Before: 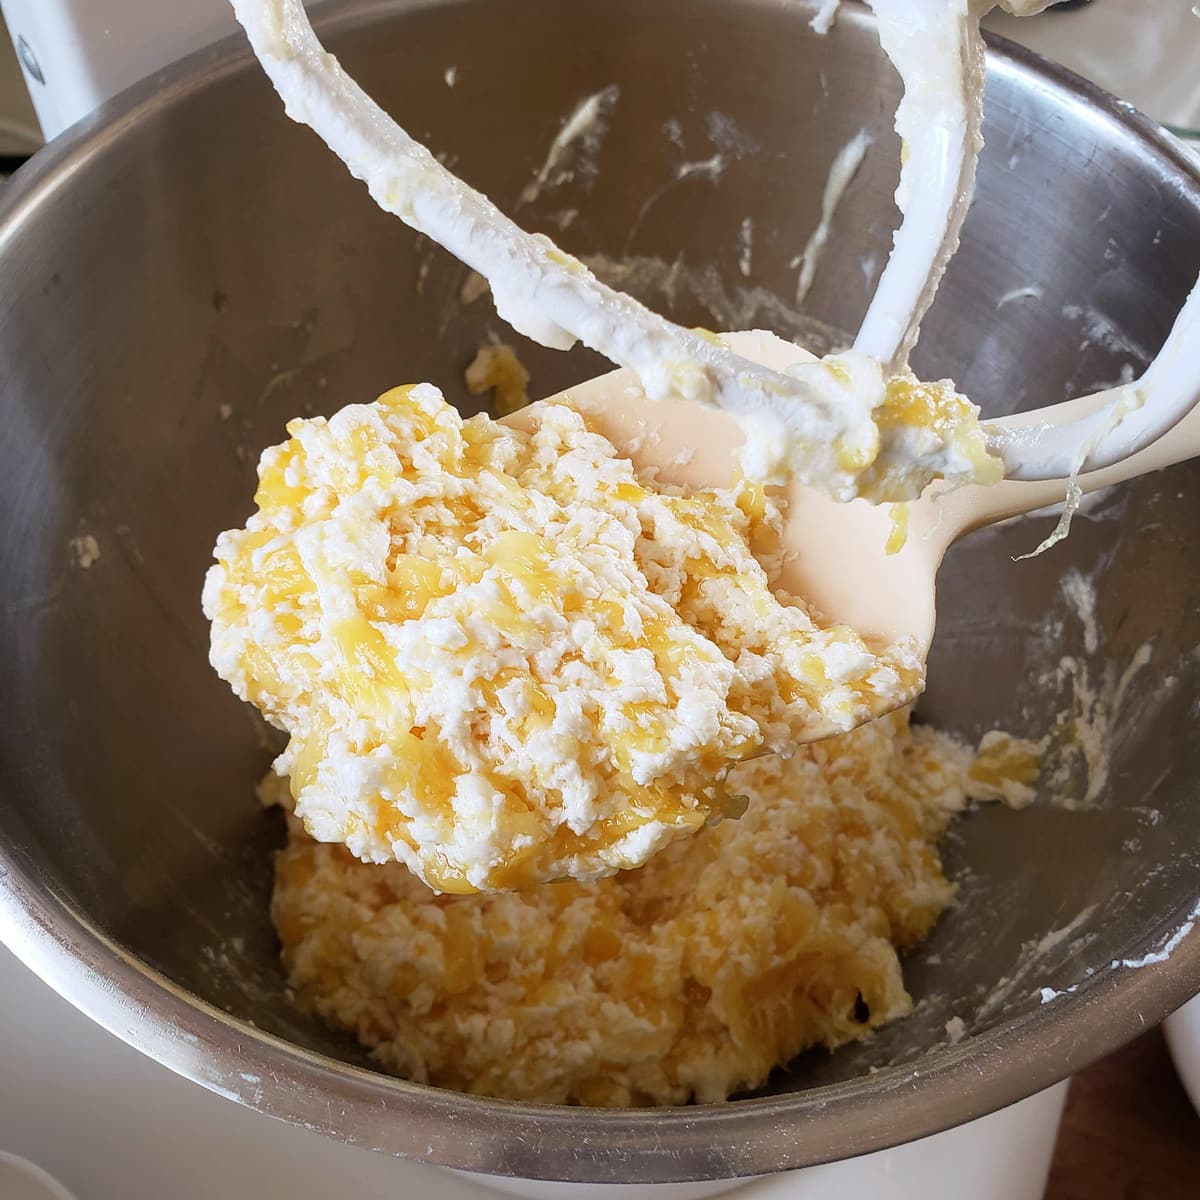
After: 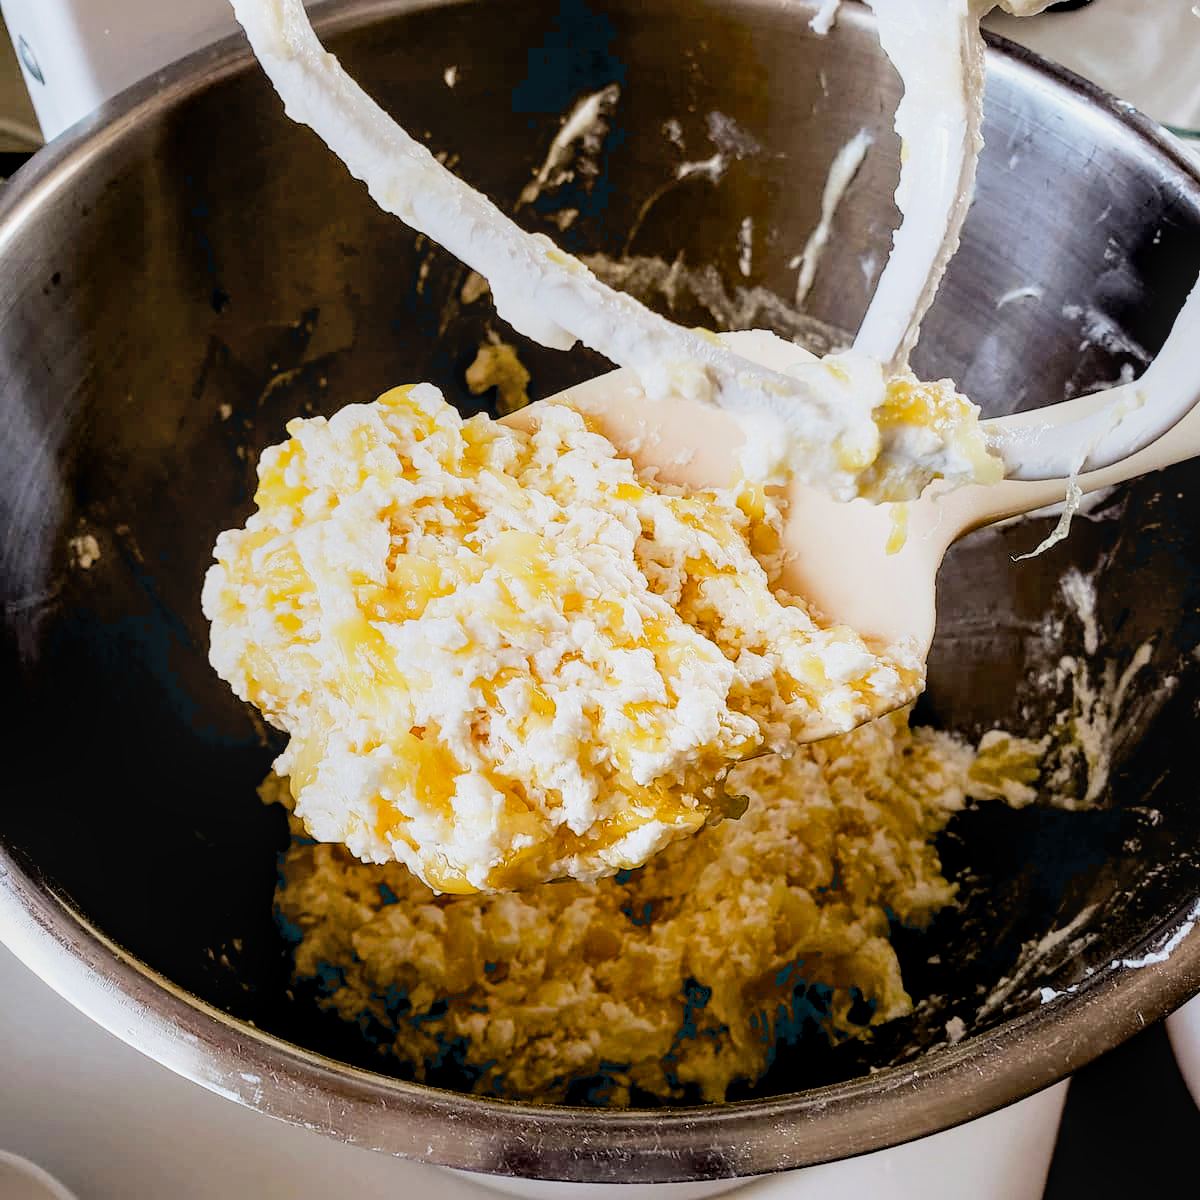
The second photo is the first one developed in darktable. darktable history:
local contrast: on, module defaults
exposure: black level correction 0.04, exposure 0.5 EV, compensate highlight preservation false
filmic rgb: black relative exposure -5 EV, hardness 2.88, contrast 1.3, highlights saturation mix -30%
